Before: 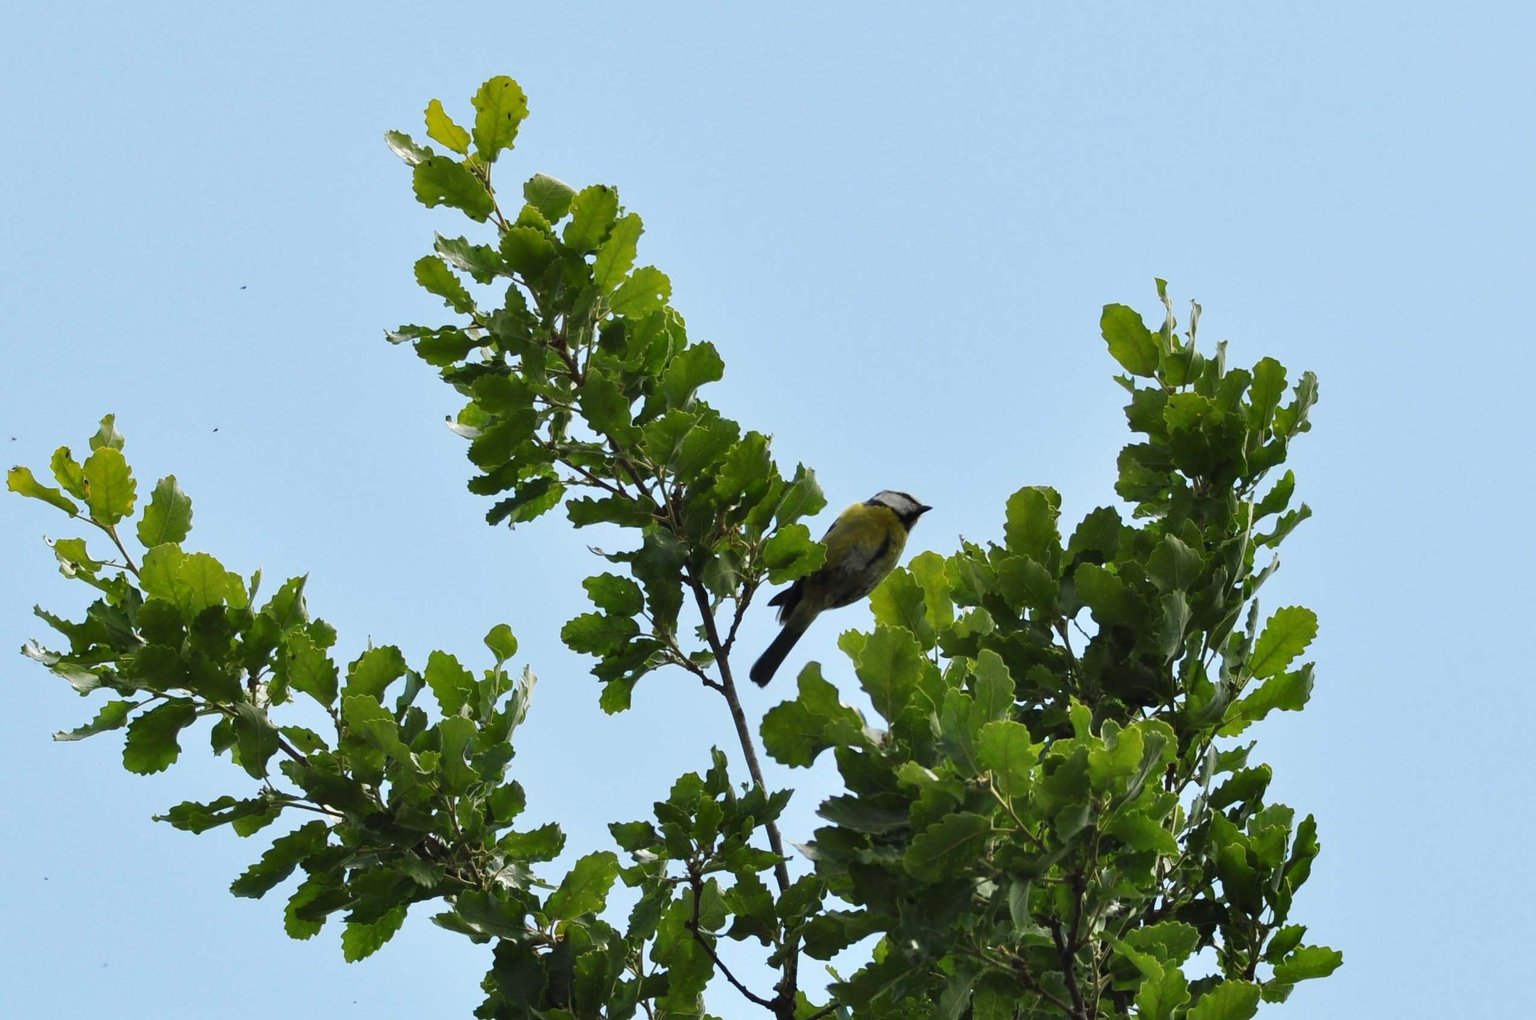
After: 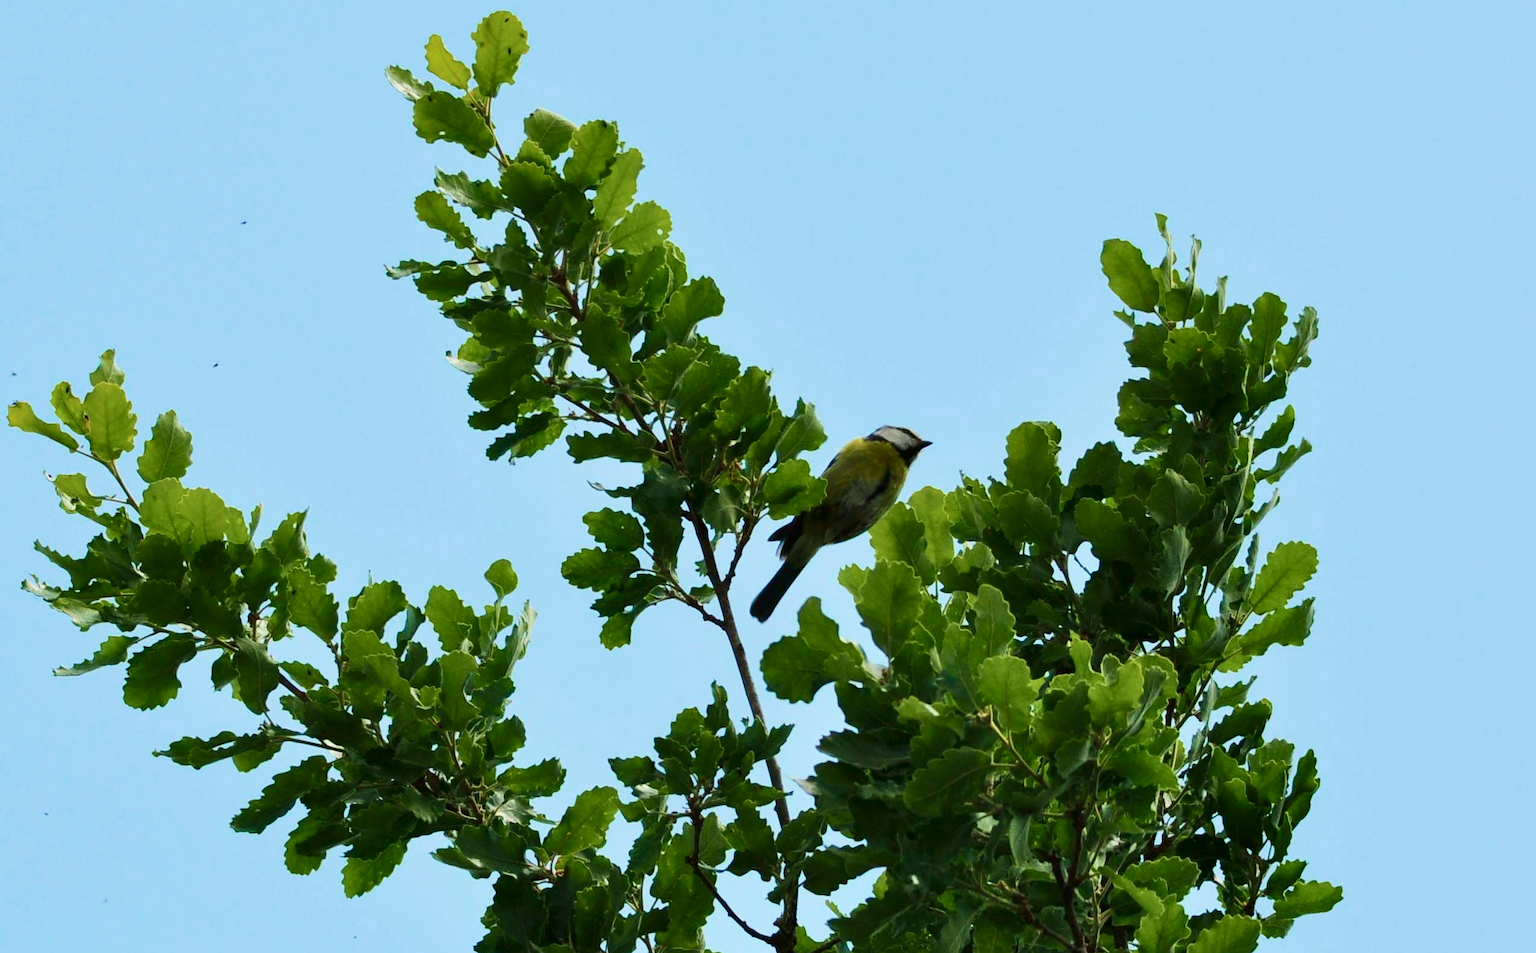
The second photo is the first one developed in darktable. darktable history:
tone curve: curves: ch0 [(0, 0) (0.068, 0.031) (0.175, 0.132) (0.337, 0.304) (0.498, 0.511) (0.748, 0.762) (0.993, 0.954)]; ch1 [(0, 0) (0.294, 0.184) (0.359, 0.34) (0.362, 0.35) (0.43, 0.41) (0.469, 0.453) (0.495, 0.489) (0.54, 0.563) (0.612, 0.641) (1, 1)]; ch2 [(0, 0) (0.431, 0.419) (0.495, 0.502) (0.524, 0.534) (0.557, 0.56) (0.634, 0.654) (0.728, 0.722) (1, 1)], color space Lab, independent channels, preserve colors none
crop and rotate: top 6.436%
velvia: strength 37.05%
